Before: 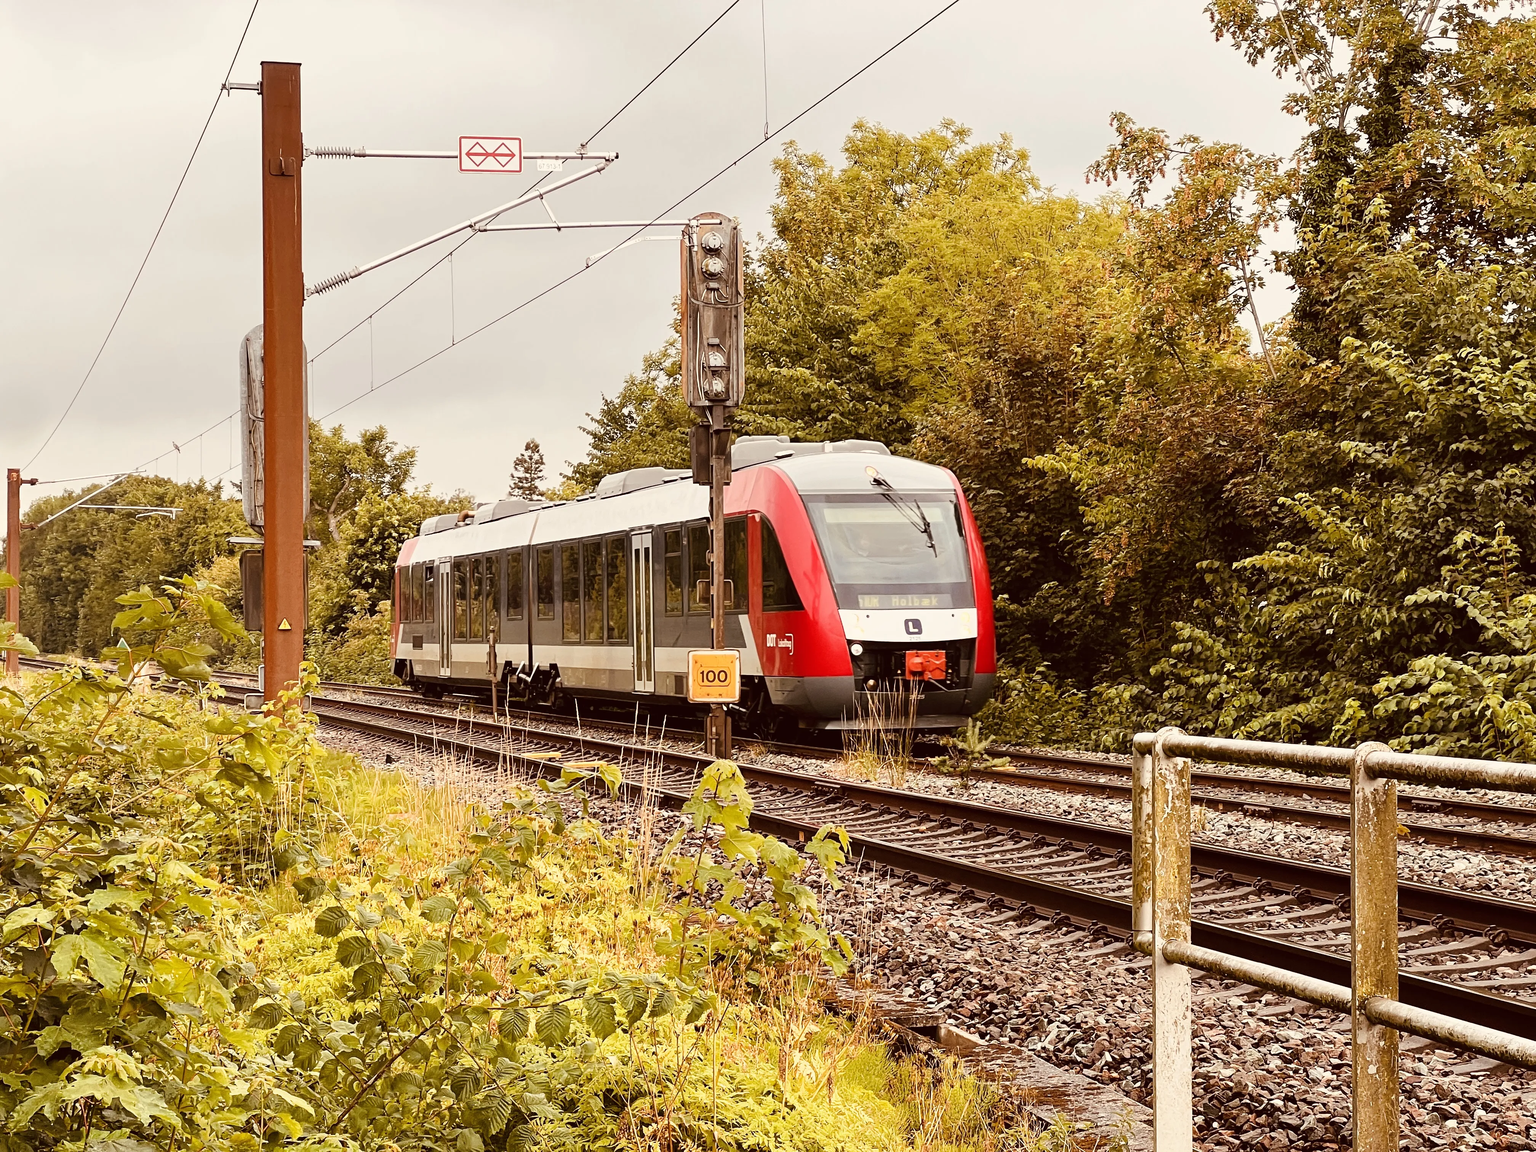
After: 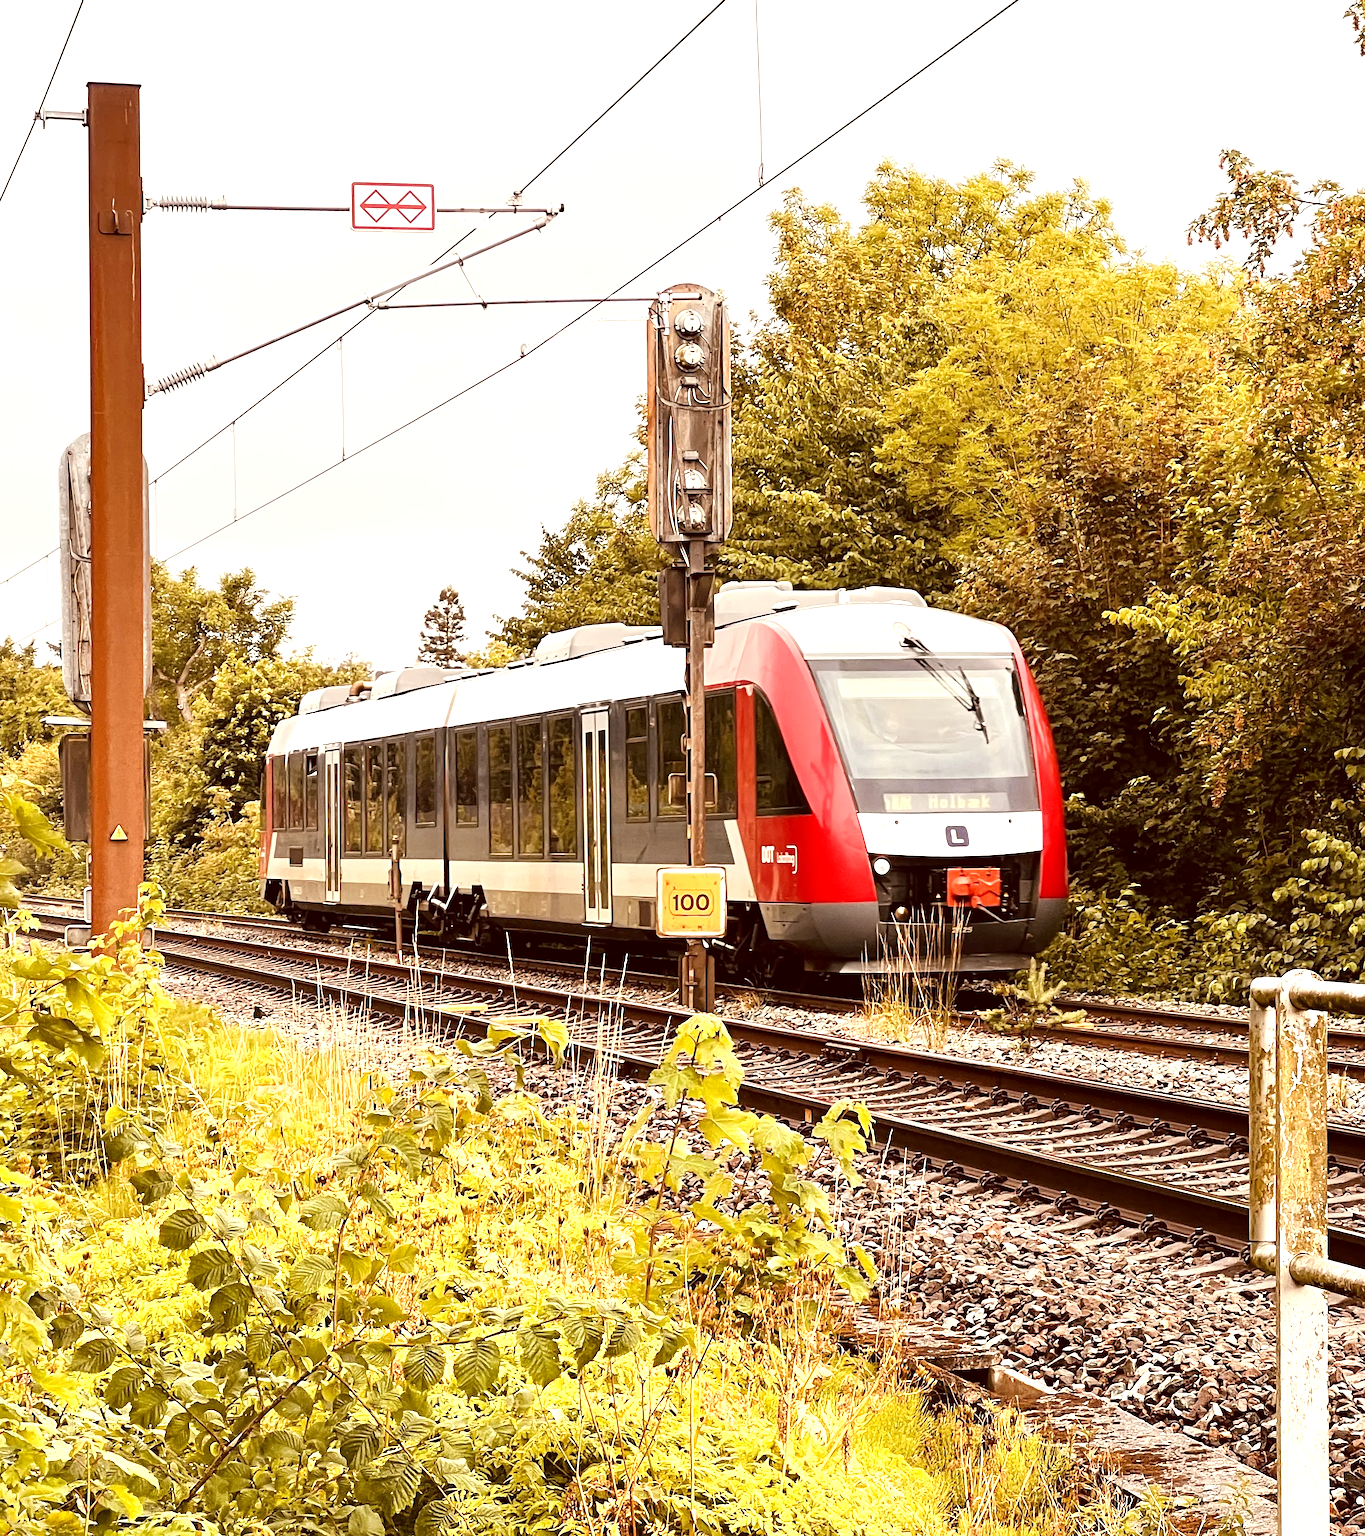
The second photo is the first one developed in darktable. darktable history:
exposure: black level correction 0.001, exposure 0.677 EV, compensate highlight preservation false
shadows and highlights: shadows 3.03, highlights -19.08, soften with gaussian
crop and rotate: left 12.768%, right 20.589%
